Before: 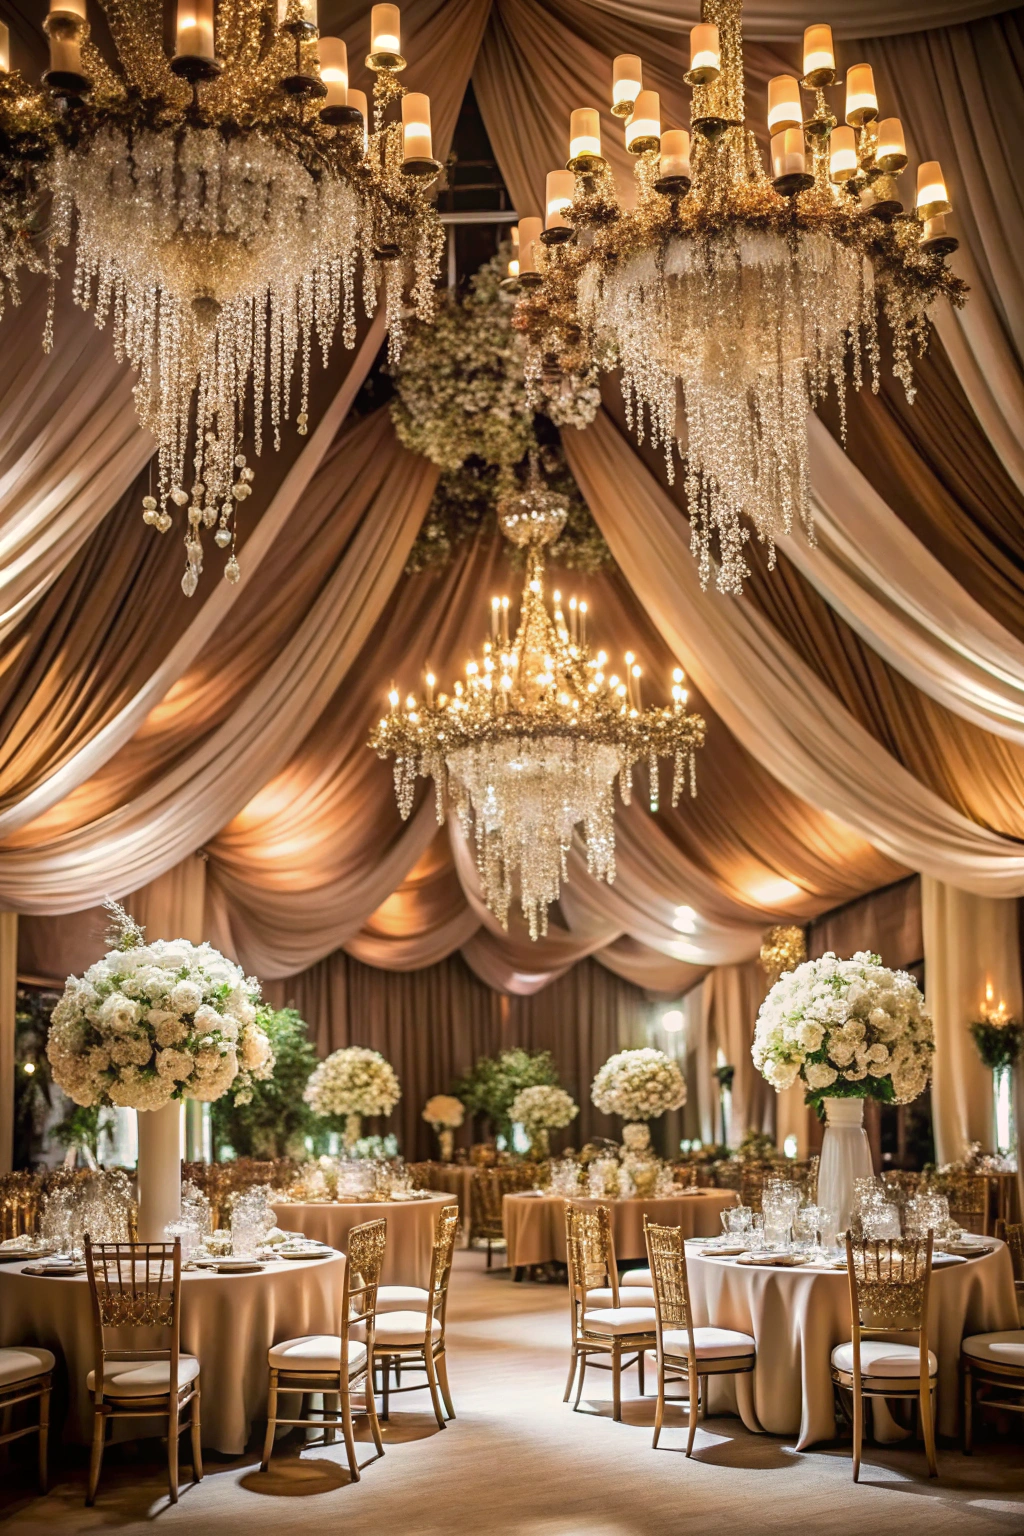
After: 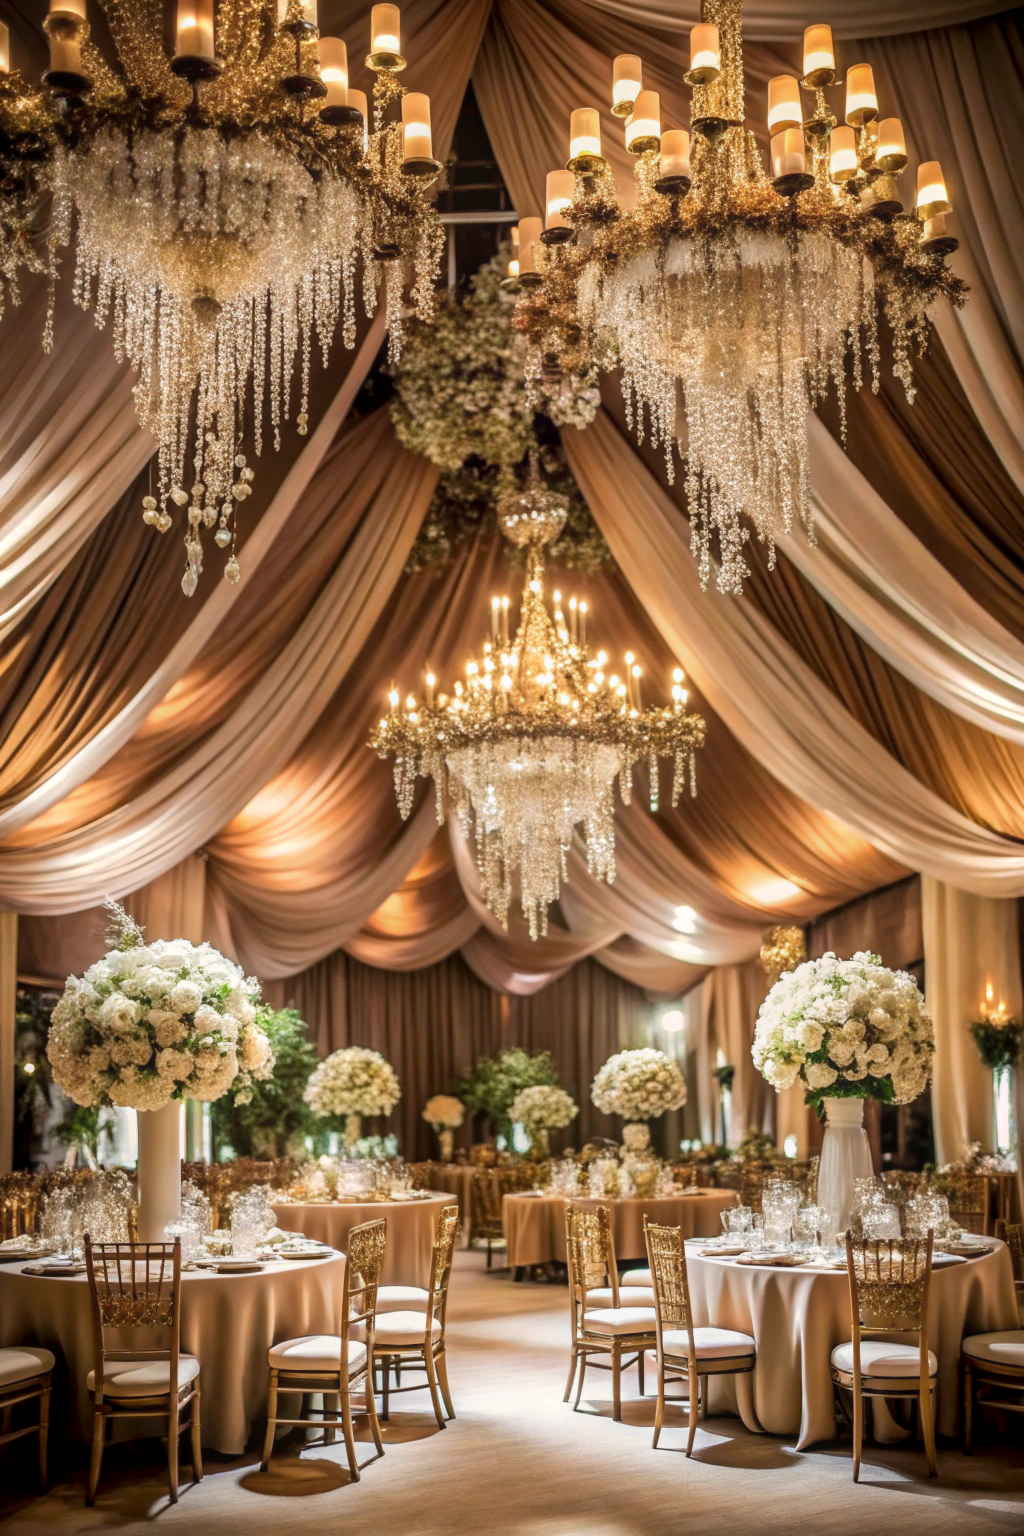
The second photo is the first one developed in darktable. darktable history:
contrast equalizer: octaves 7, y [[0.502, 0.505, 0.512, 0.529, 0.564, 0.588], [0.5 ×6], [0.502, 0.505, 0.512, 0.529, 0.564, 0.588], [0, 0.001, 0.001, 0.004, 0.008, 0.011], [0, 0.001, 0.001, 0.004, 0.008, 0.011]], mix -1
local contrast: on, module defaults
